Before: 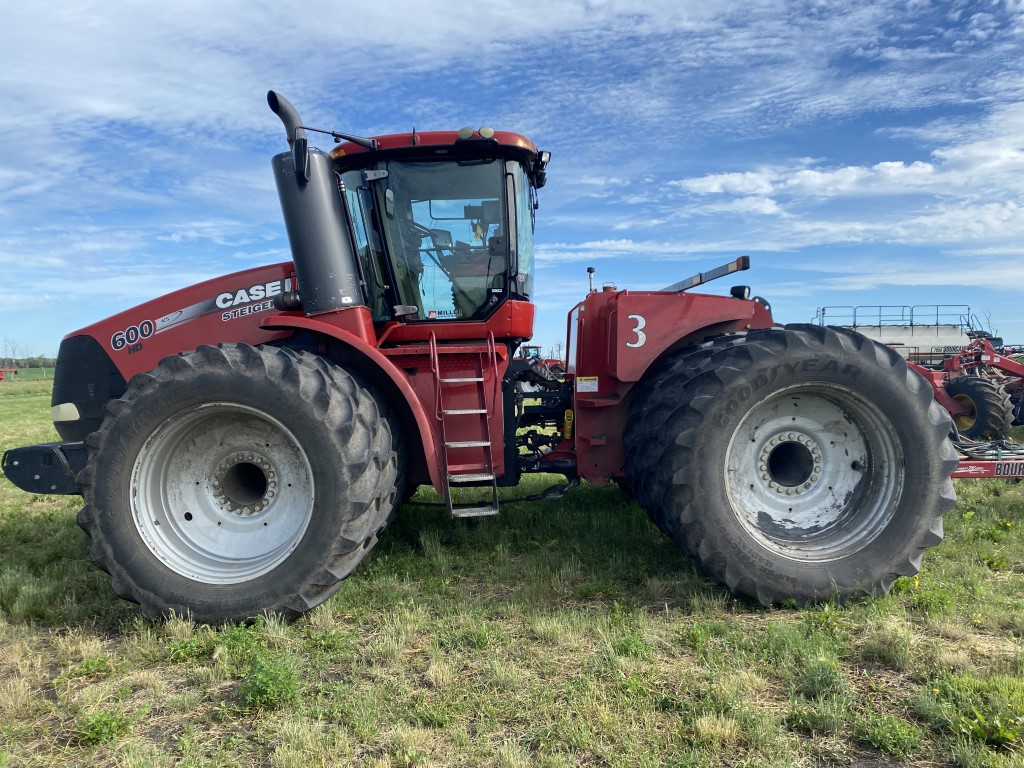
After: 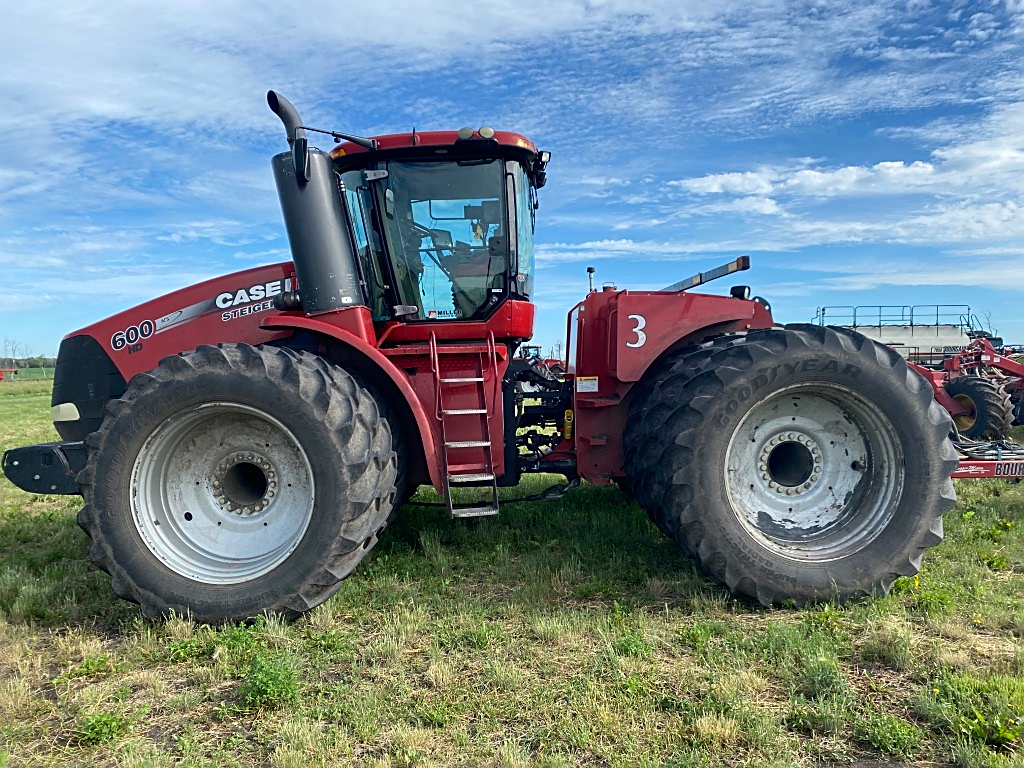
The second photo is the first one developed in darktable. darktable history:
sharpen: amount 0.587
shadows and highlights: radius 335.65, shadows 64.77, highlights 5.51, compress 87.61%, soften with gaussian
